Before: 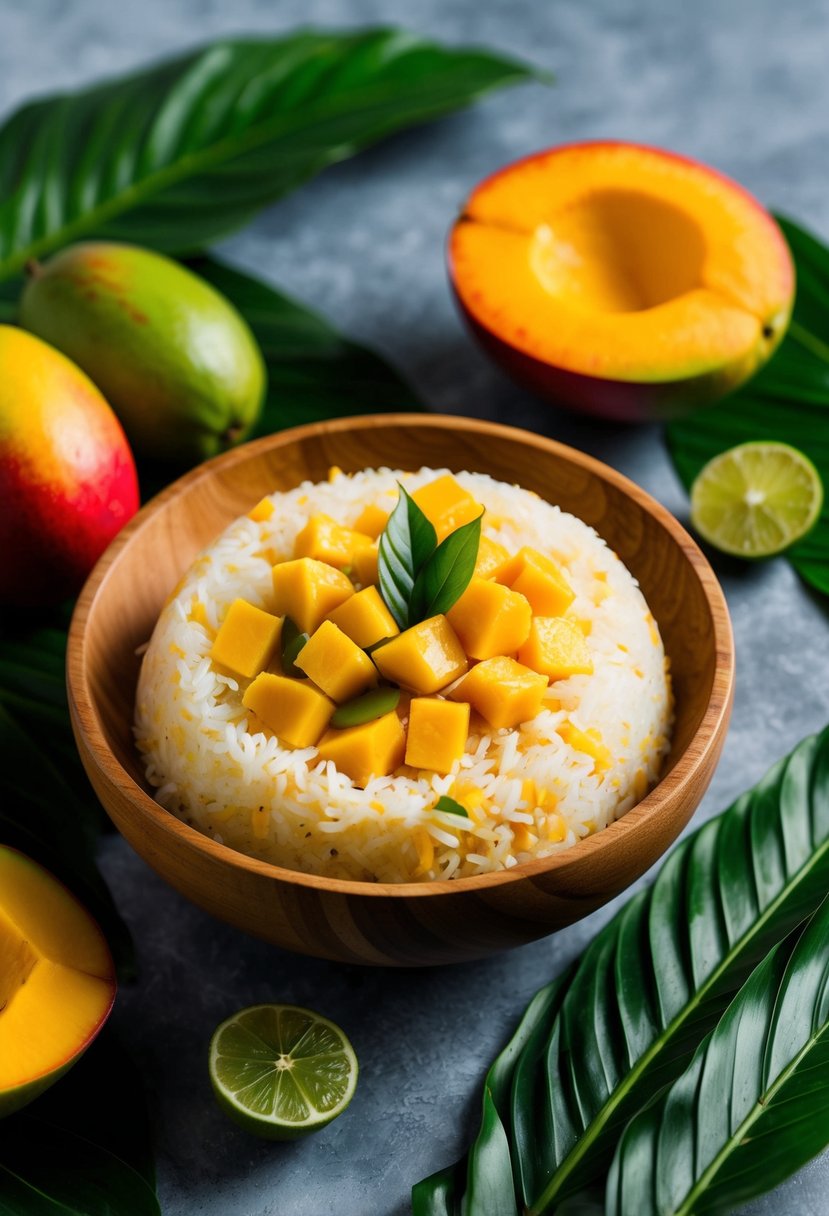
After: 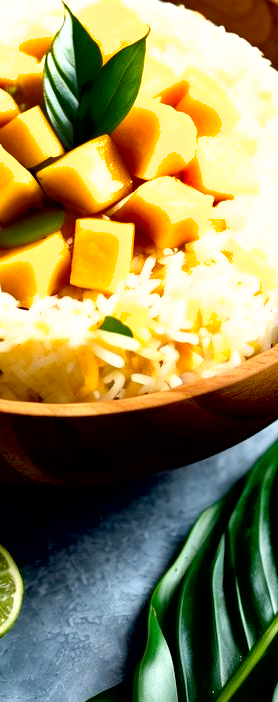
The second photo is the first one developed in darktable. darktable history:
crop: left 40.476%, top 39.5%, right 25.963%, bottom 2.729%
shadows and highlights: radius 103.03, shadows 50.75, highlights -65.87, soften with gaussian
exposure: black level correction 0.01, exposure 1 EV, compensate highlight preservation false
